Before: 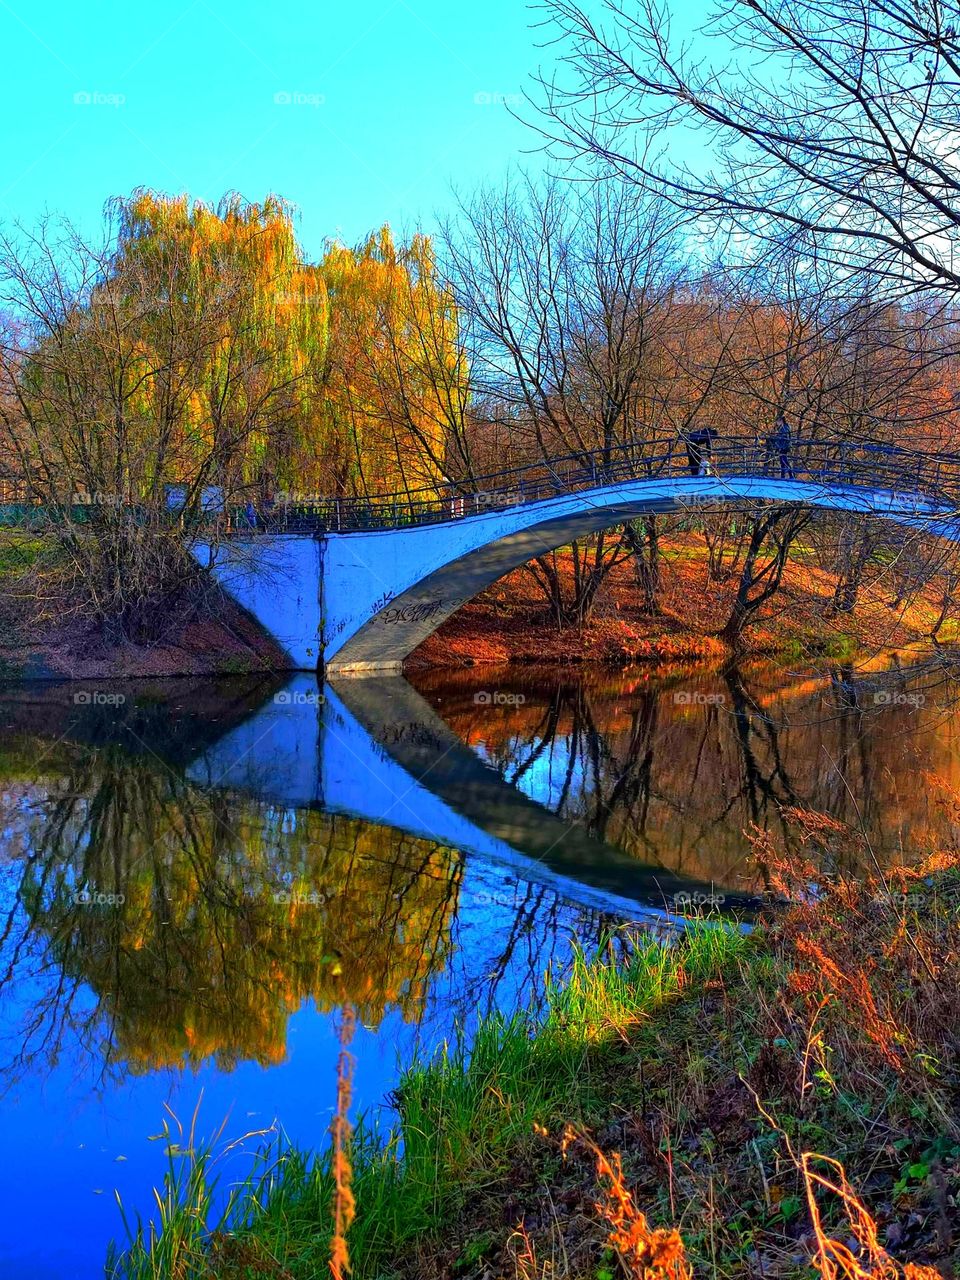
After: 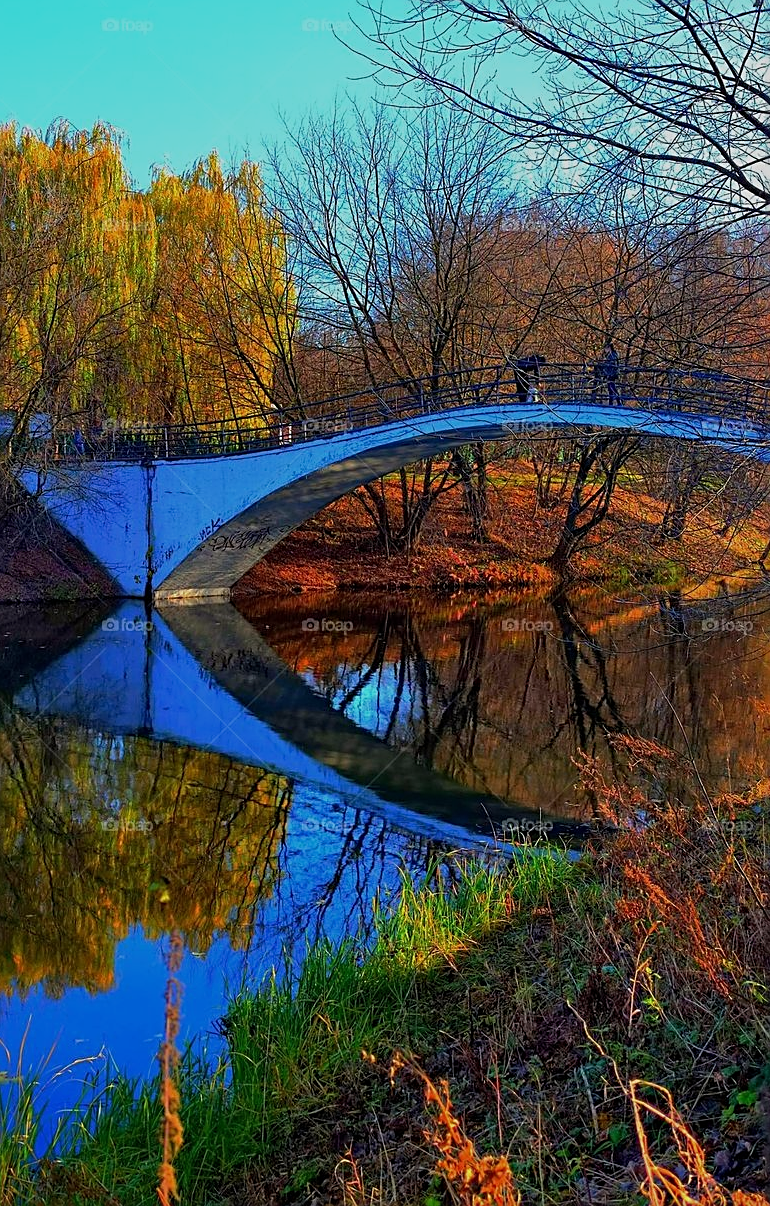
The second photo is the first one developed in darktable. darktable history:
crop and rotate: left 17.959%, top 5.771%, right 1.742%
sharpen: on, module defaults
exposure: exposure -0.582 EV, compensate highlight preservation false
